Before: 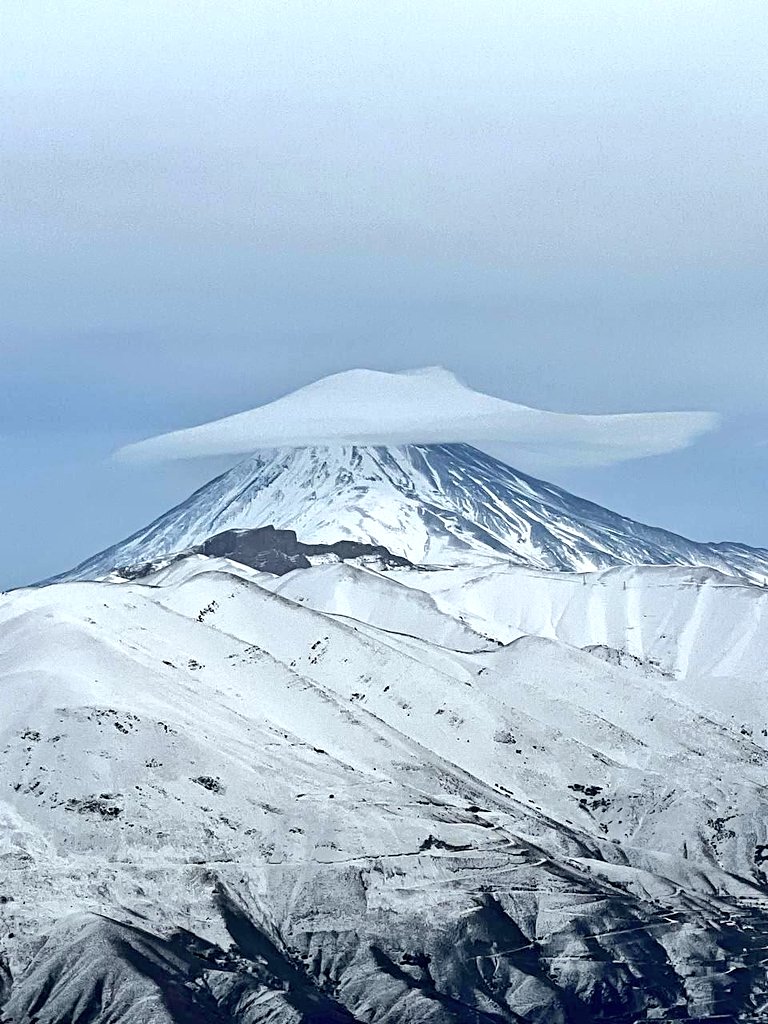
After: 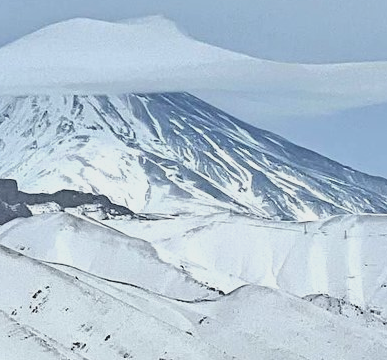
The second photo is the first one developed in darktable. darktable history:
crop: left 36.449%, top 34.338%, right 13.067%, bottom 30.429%
contrast brightness saturation: contrast -0.155, brightness 0.053, saturation -0.13
